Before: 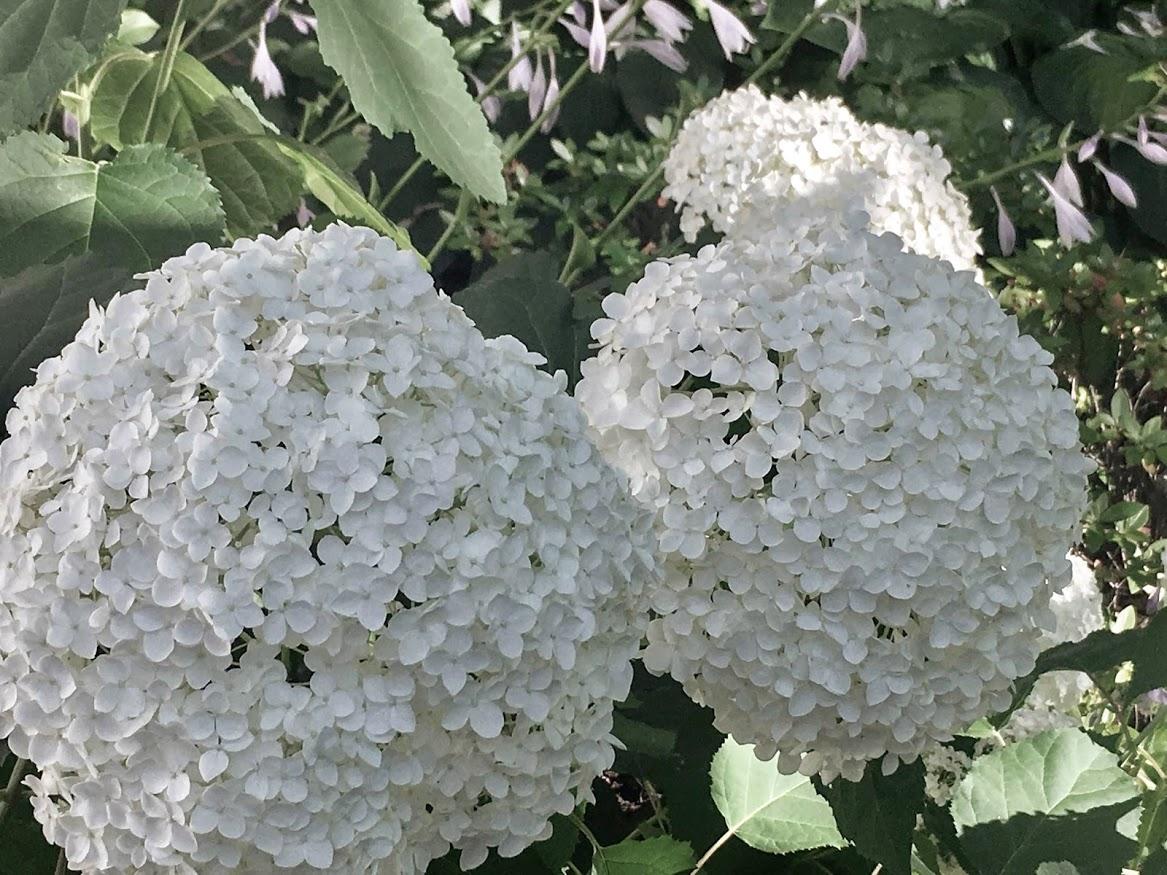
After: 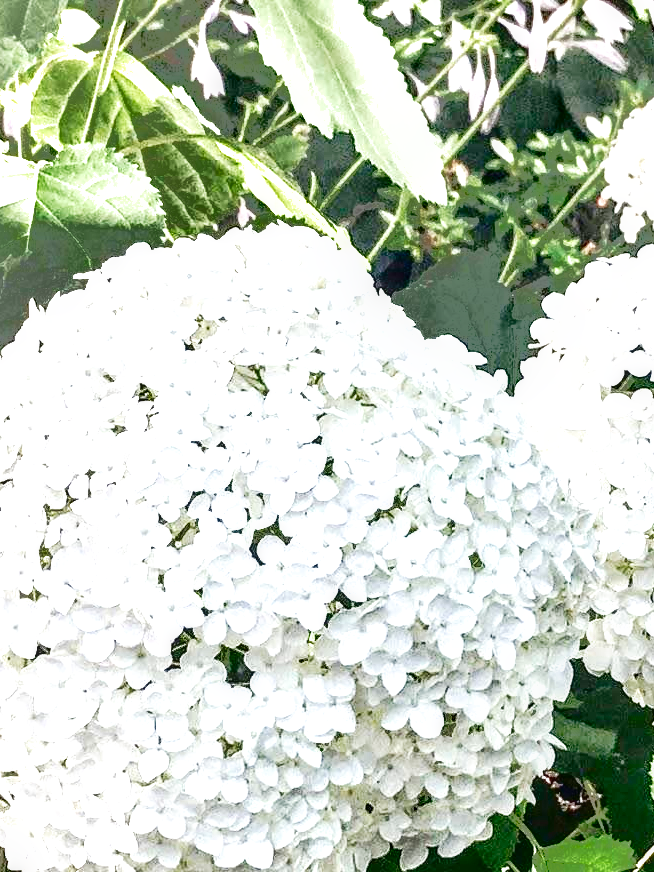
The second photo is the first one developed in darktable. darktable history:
crop: left 5.205%, right 38.733%
contrast brightness saturation: contrast 0.238, brightness -0.229, saturation 0.14
tone curve: curves: ch0 [(0, 0) (0.584, 0.595) (1, 1)], color space Lab, independent channels
base curve: curves: ch0 [(0, 0) (0.028, 0.03) (0.121, 0.232) (0.46, 0.748) (0.859, 0.968) (1, 1)], exposure shift 0.01, preserve colors none
shadows and highlights: shadows 38.36, highlights -74.85
exposure: black level correction 0, exposure 1.674 EV, compensate highlight preservation false
local contrast: detail 130%
